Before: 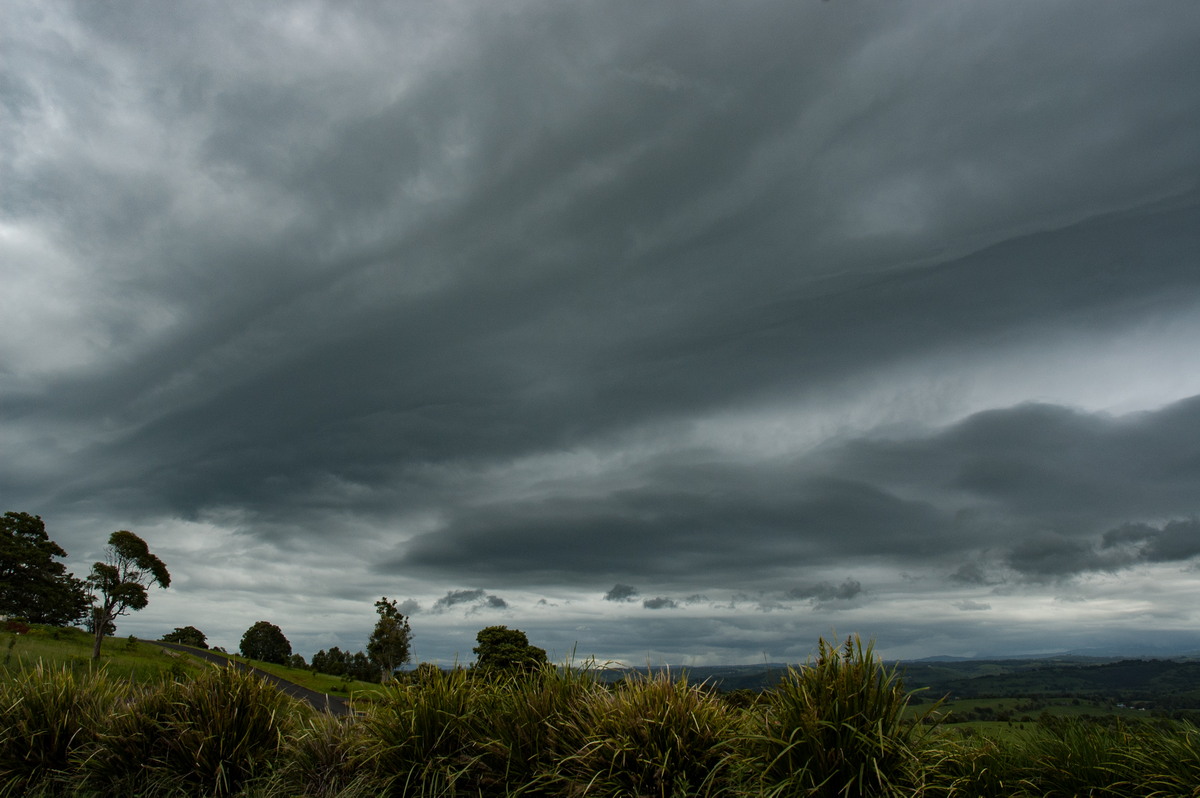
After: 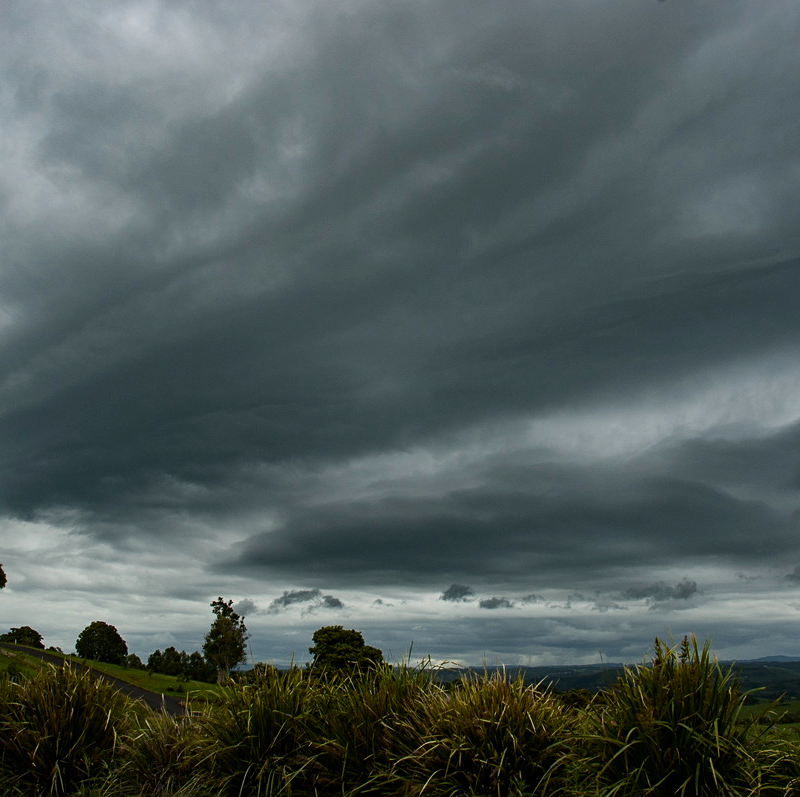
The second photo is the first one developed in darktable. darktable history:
contrast brightness saturation: contrast 0.147, brightness -0.007, saturation 0.097
crop and rotate: left 13.68%, right 19.629%
tone equalizer: on, module defaults
sharpen: amount 0.214
exposure: compensate exposure bias true, compensate highlight preservation false
